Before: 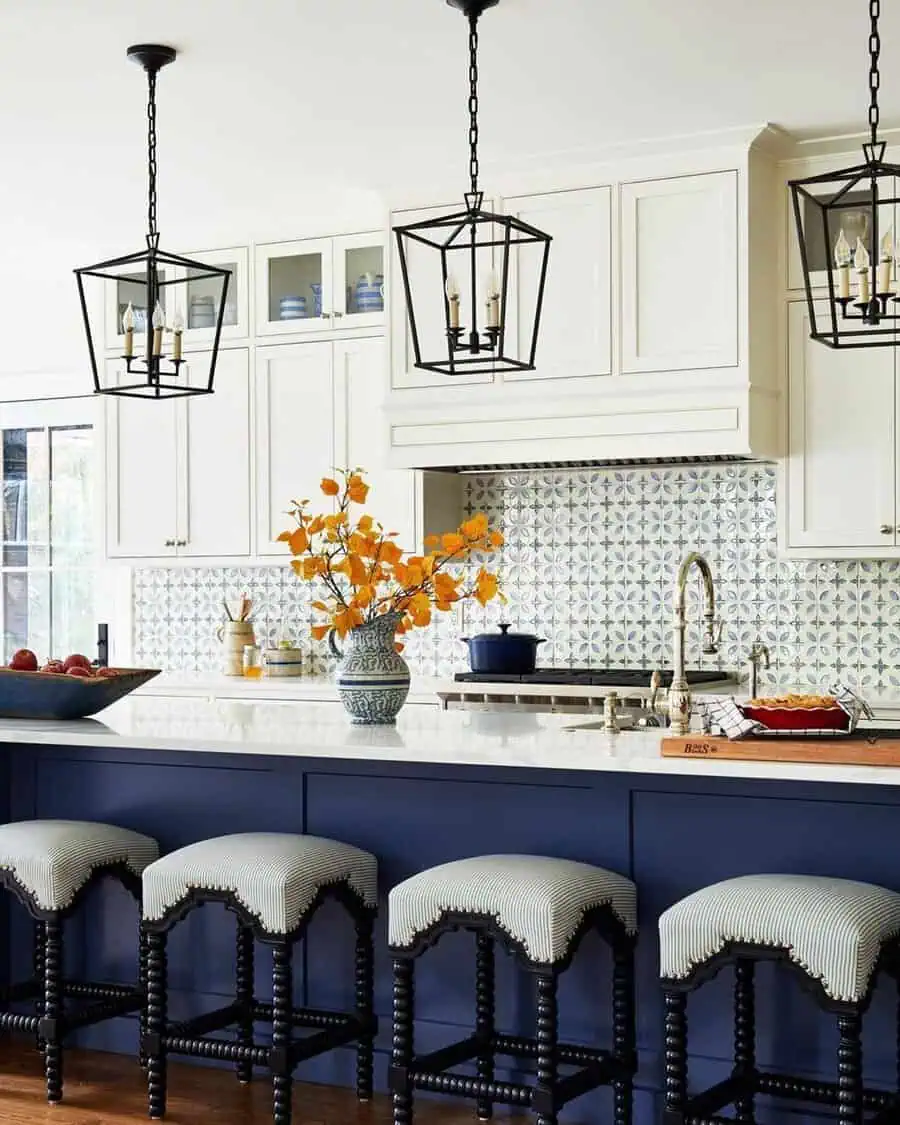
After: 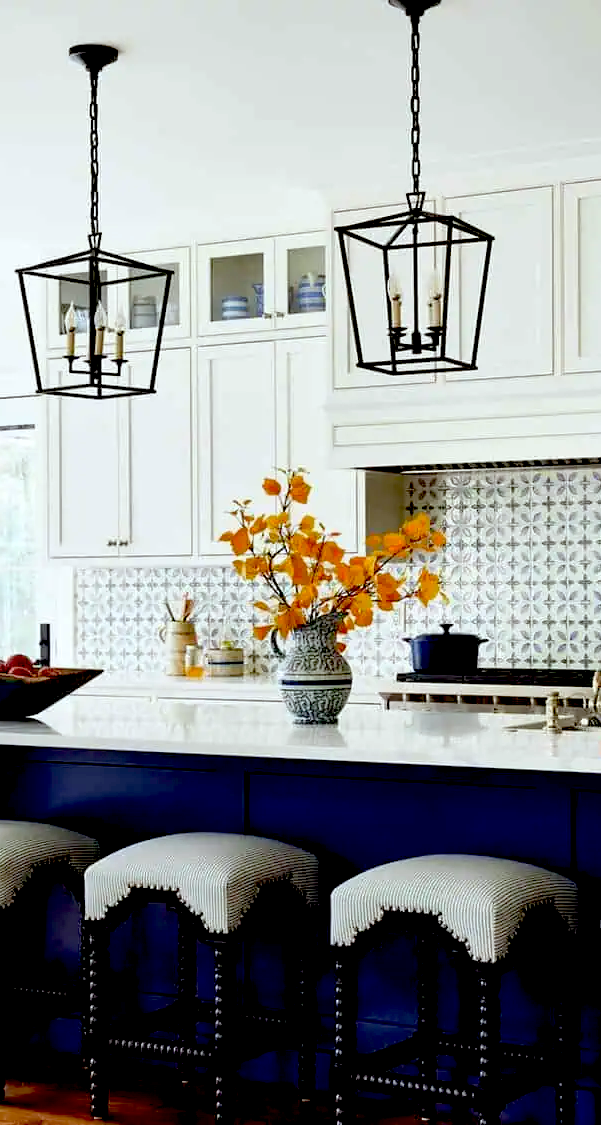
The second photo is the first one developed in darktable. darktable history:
exposure: black level correction 0.046, exposure 0.012 EV, compensate exposure bias true, compensate highlight preservation false
color correction: highlights a* -2.72, highlights b* -2.58, shadows a* 2.52, shadows b* 3.03
tone equalizer: edges refinement/feathering 500, mask exposure compensation -1.57 EV, preserve details no
crop and rotate: left 6.466%, right 26.743%
